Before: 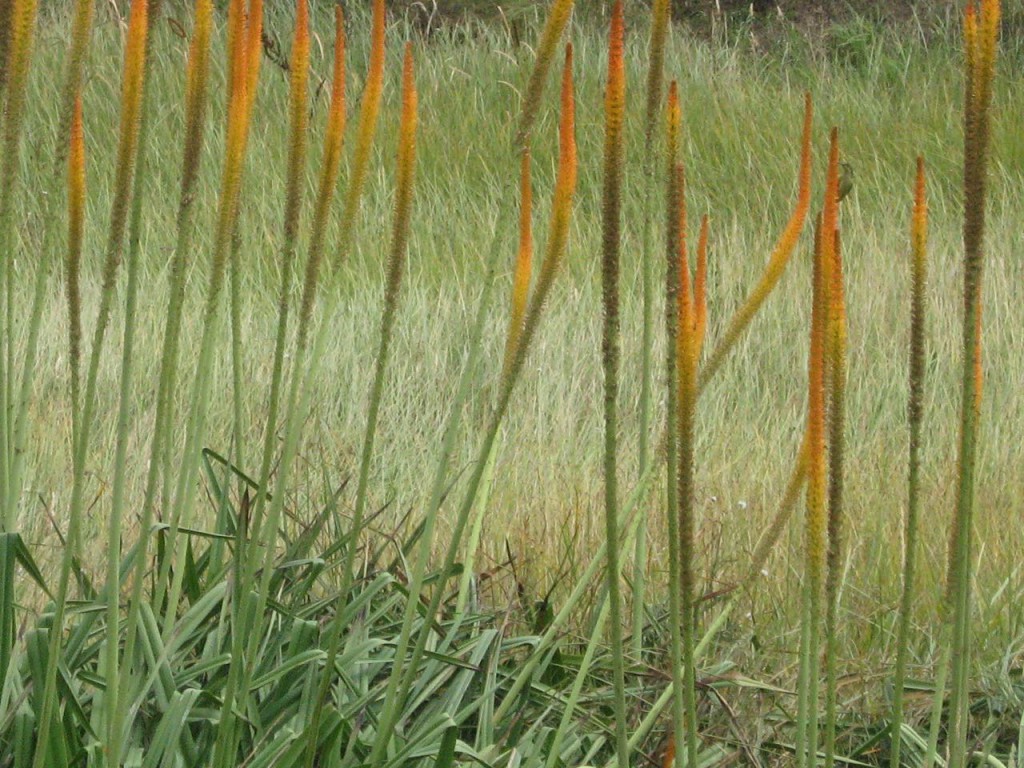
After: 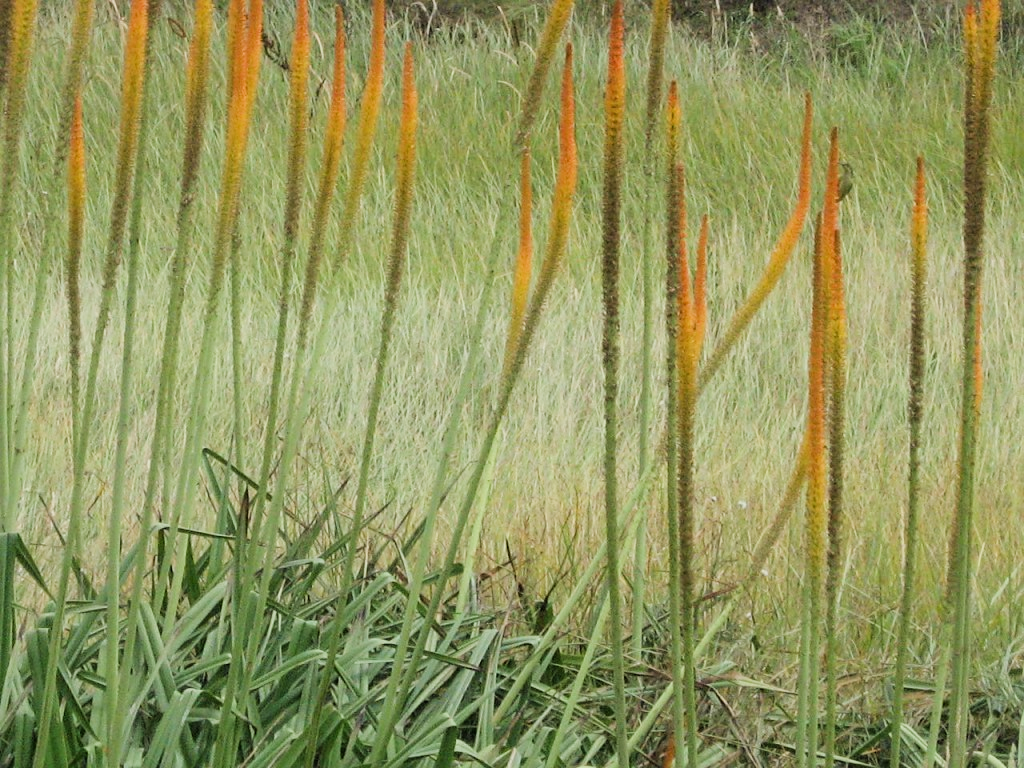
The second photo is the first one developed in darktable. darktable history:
filmic rgb: black relative exposure -7.65 EV, white relative exposure 4.56 EV, threshold 3.06 EV, hardness 3.61, contrast 1.116, enable highlight reconstruction true
tone equalizer: -8 EV -0.455 EV, -7 EV -0.405 EV, -6 EV -0.315 EV, -5 EV -0.215 EV, -3 EV 0.205 EV, -2 EV 0.355 EV, -1 EV 0.398 EV, +0 EV 0.421 EV, smoothing diameter 24.89%, edges refinement/feathering 13.43, preserve details guided filter
sharpen: amount 0.213
